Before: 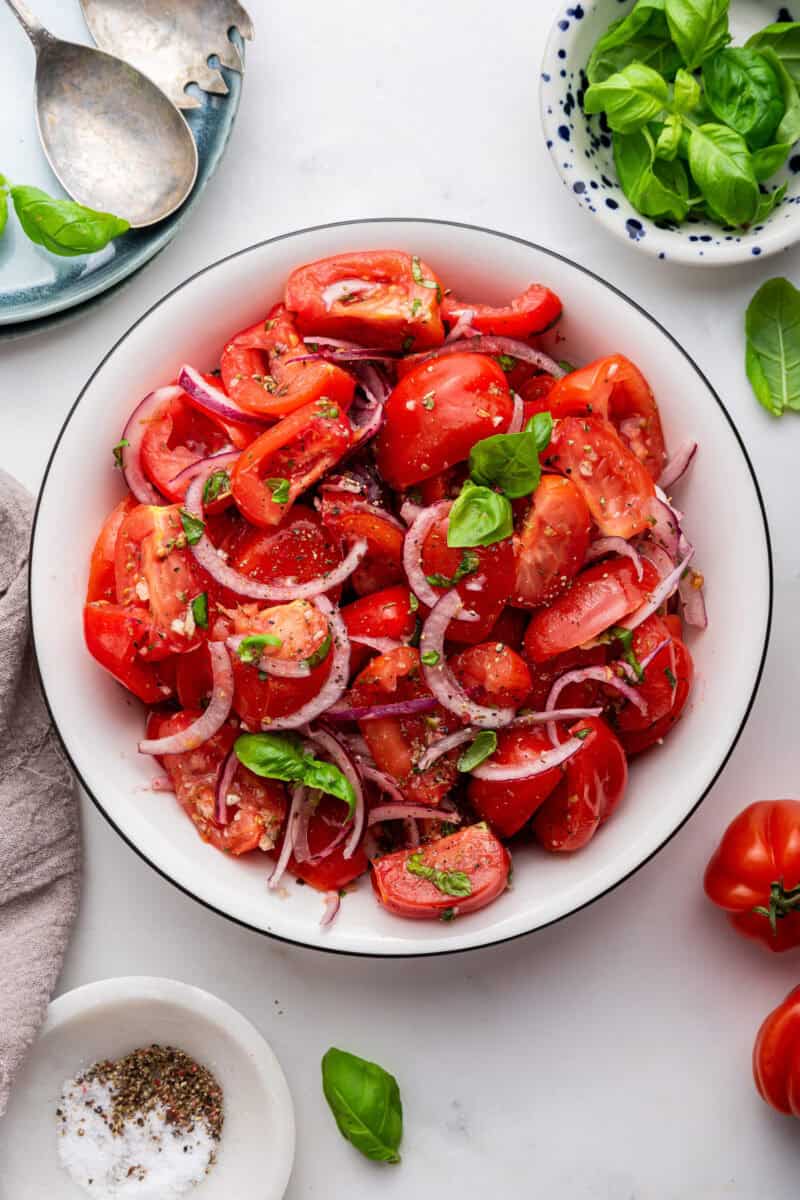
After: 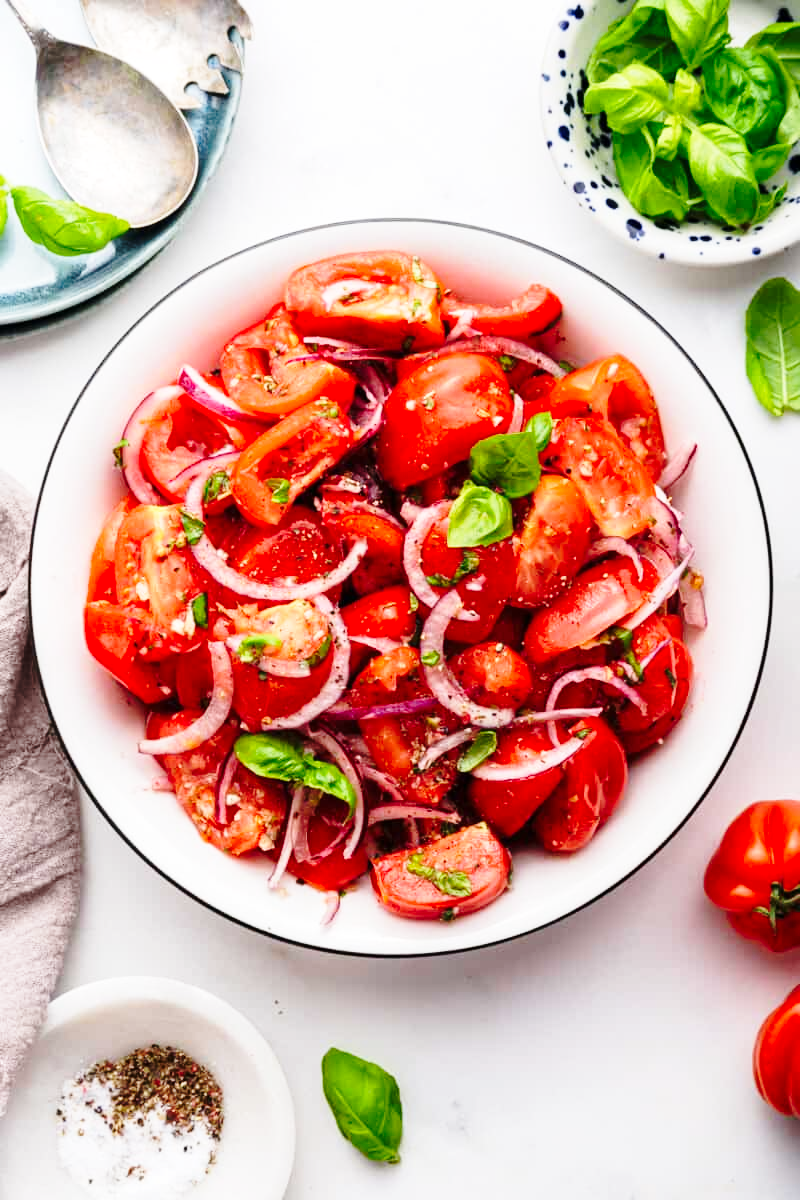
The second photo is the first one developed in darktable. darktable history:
base curve: curves: ch0 [(0, 0) (0.036, 0.037) (0.121, 0.228) (0.46, 0.76) (0.859, 0.983) (1, 1)], preserve colors none
exposure: compensate highlight preservation false
